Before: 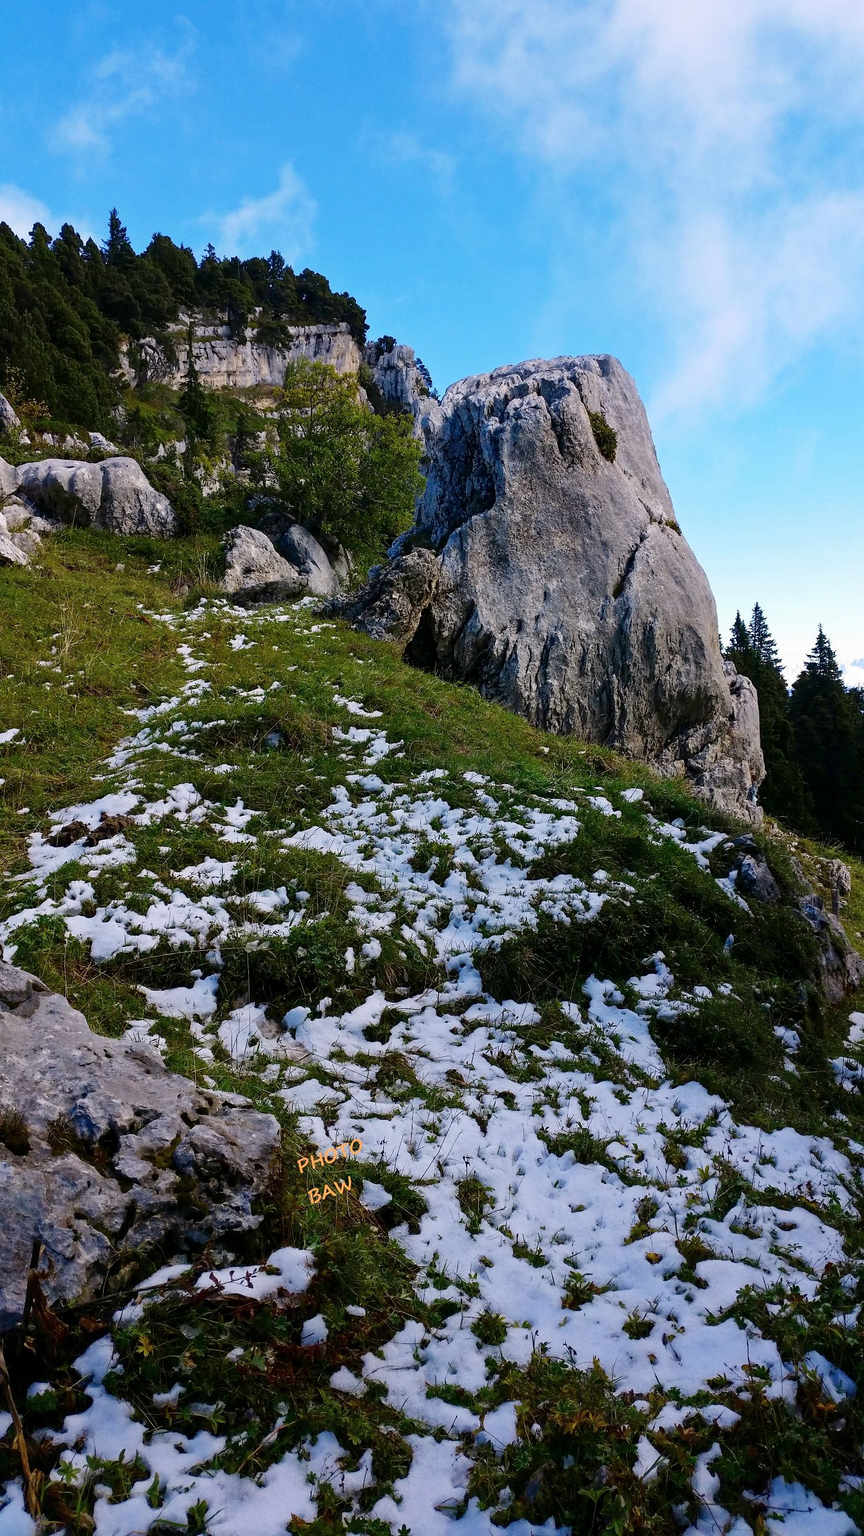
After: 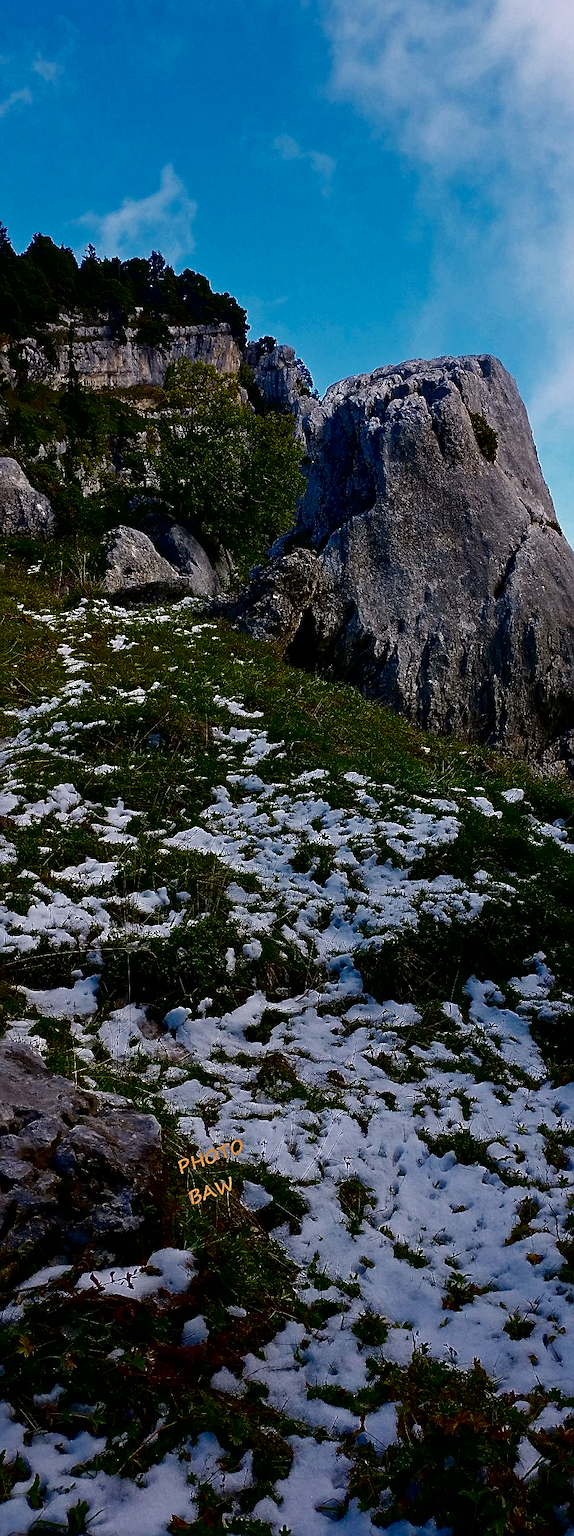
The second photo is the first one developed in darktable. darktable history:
contrast brightness saturation: brightness -0.509
sharpen: on, module defaults
crop and rotate: left 13.882%, right 19.57%
